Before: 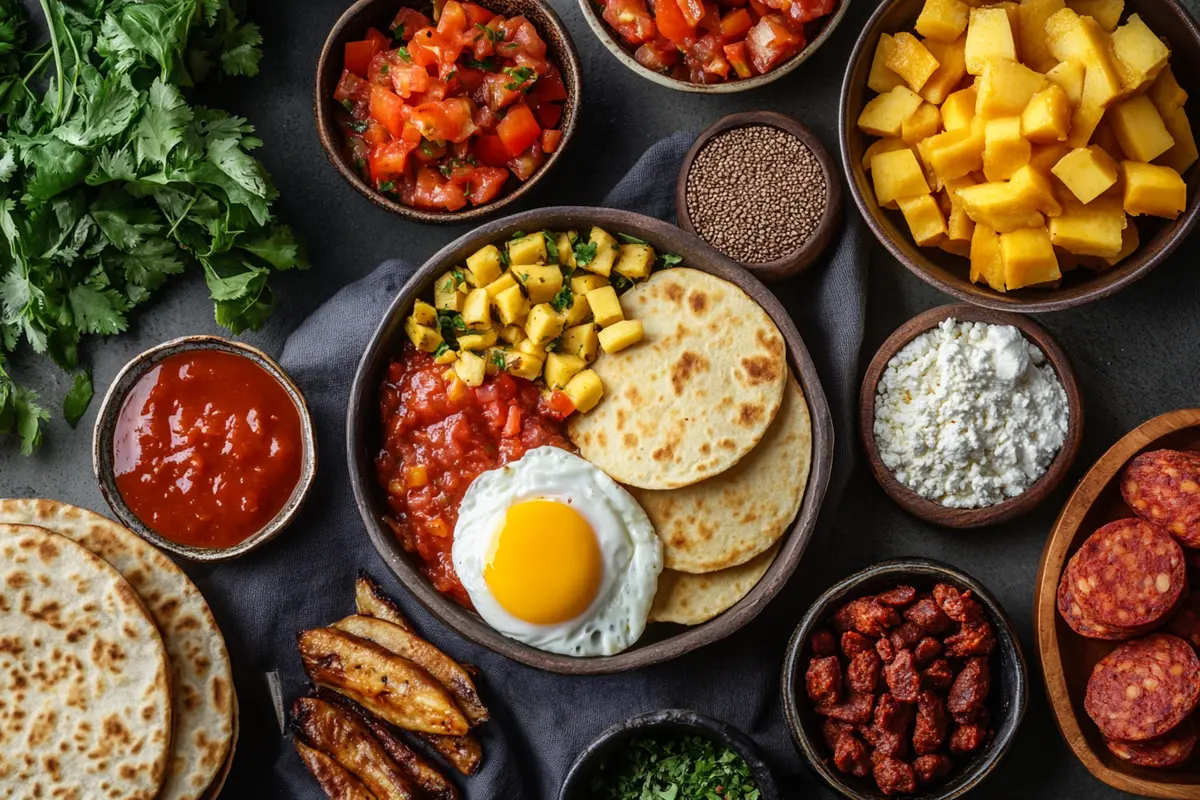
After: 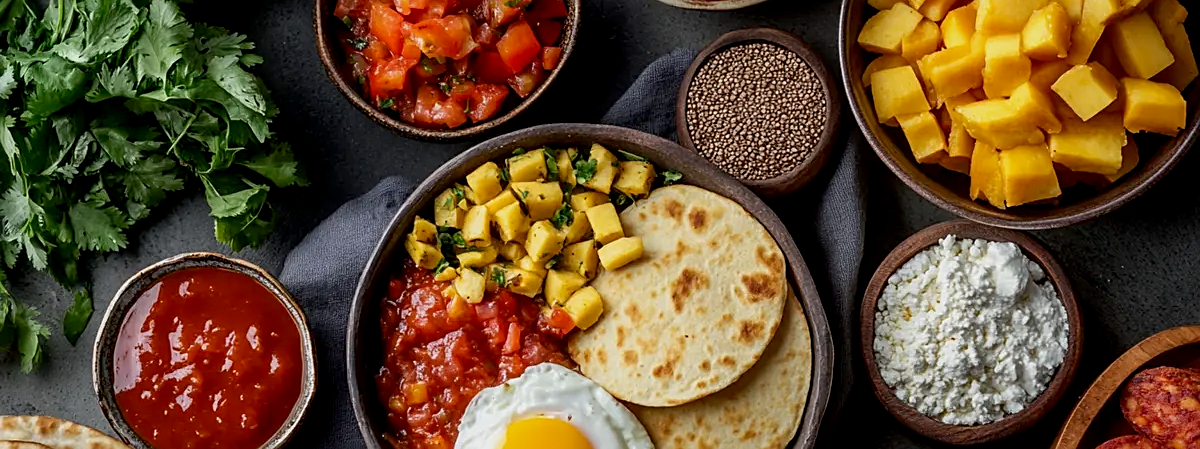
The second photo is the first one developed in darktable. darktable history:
sharpen: on, module defaults
crop and rotate: top 10.424%, bottom 33.385%
exposure: black level correction 0.006, exposure -0.221 EV, compensate exposure bias true, compensate highlight preservation false
